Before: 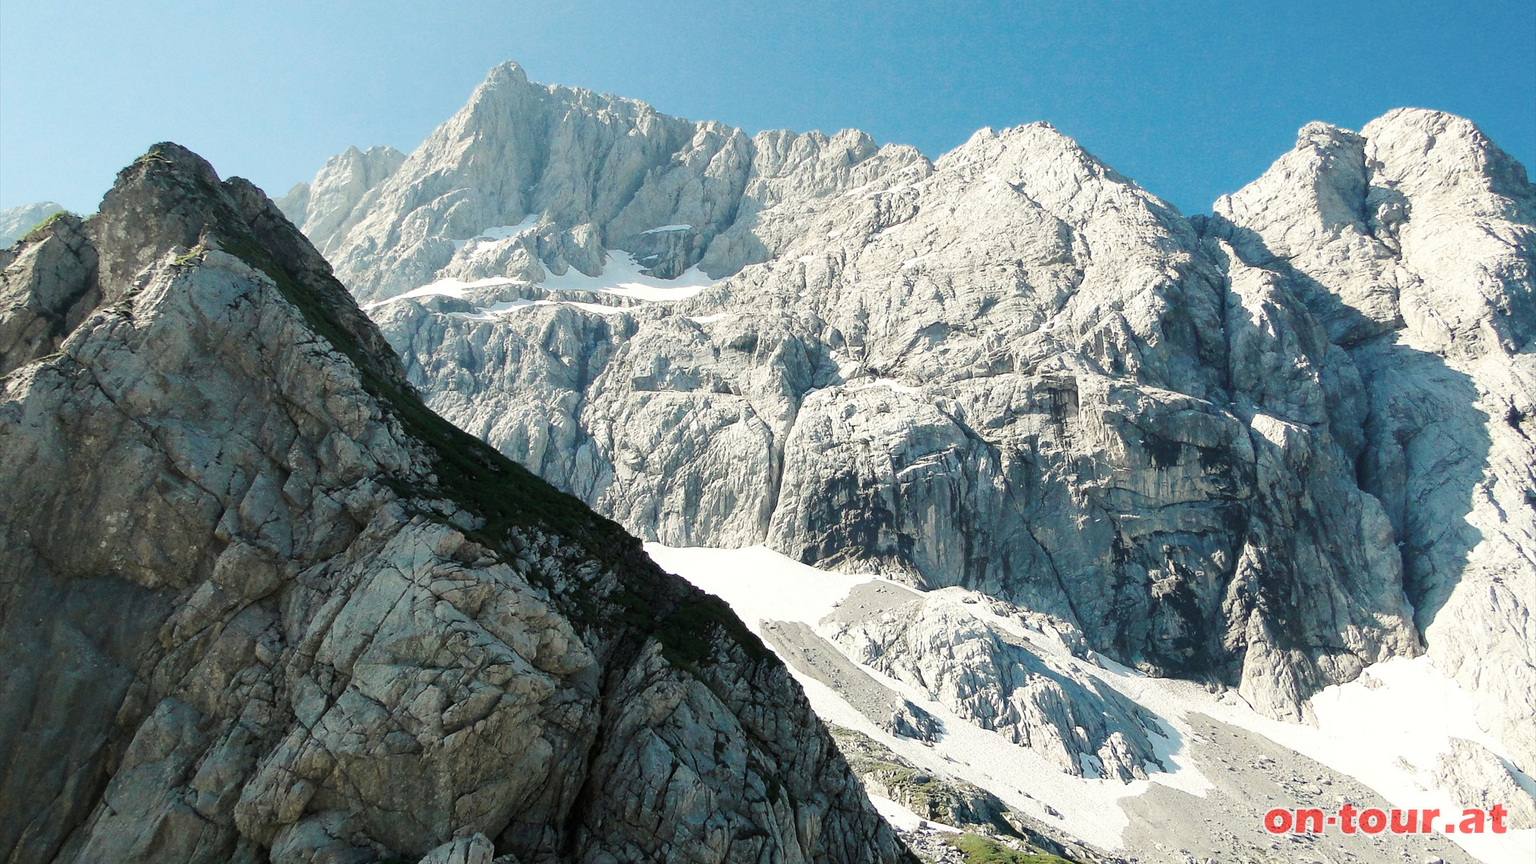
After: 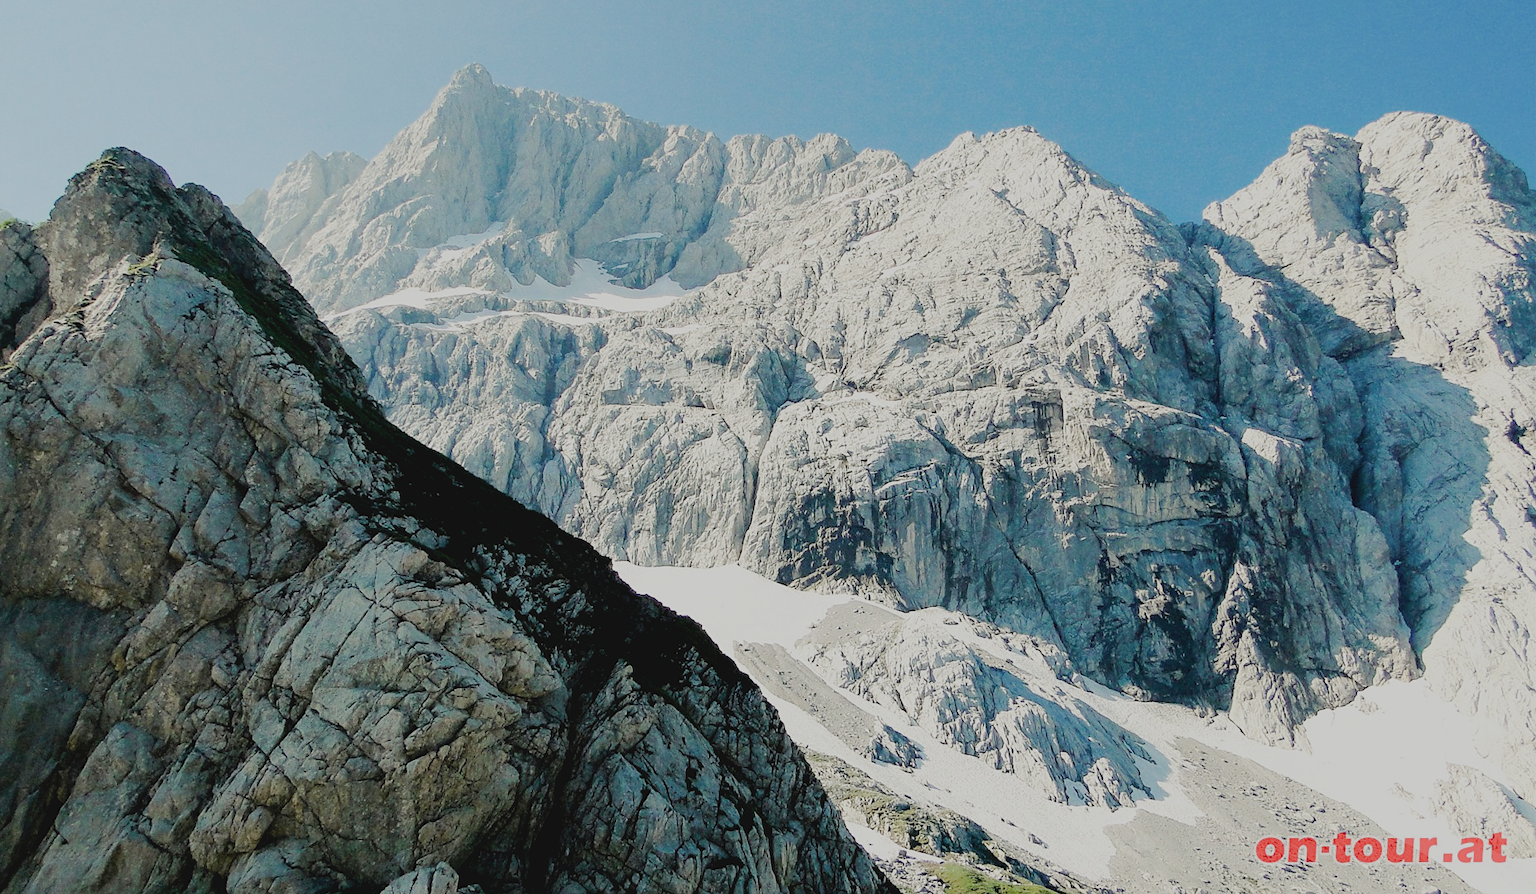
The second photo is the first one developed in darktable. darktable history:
crop and rotate: left 3.383%
contrast brightness saturation: contrast -0.103, saturation -0.092
color balance rgb: global offset › luminance -0.898%, linear chroma grading › global chroma -15.994%, perceptual saturation grading › global saturation 20%, perceptual saturation grading › highlights -25.558%, perceptual saturation grading › shadows 49.736%, perceptual brilliance grading › mid-tones 10.343%, perceptual brilliance grading › shadows 15.747%
sharpen: amount 0.212
filmic rgb: black relative exposure -7.65 EV, white relative exposure 4.56 EV, threshold 3 EV, hardness 3.61, enable highlight reconstruction true
